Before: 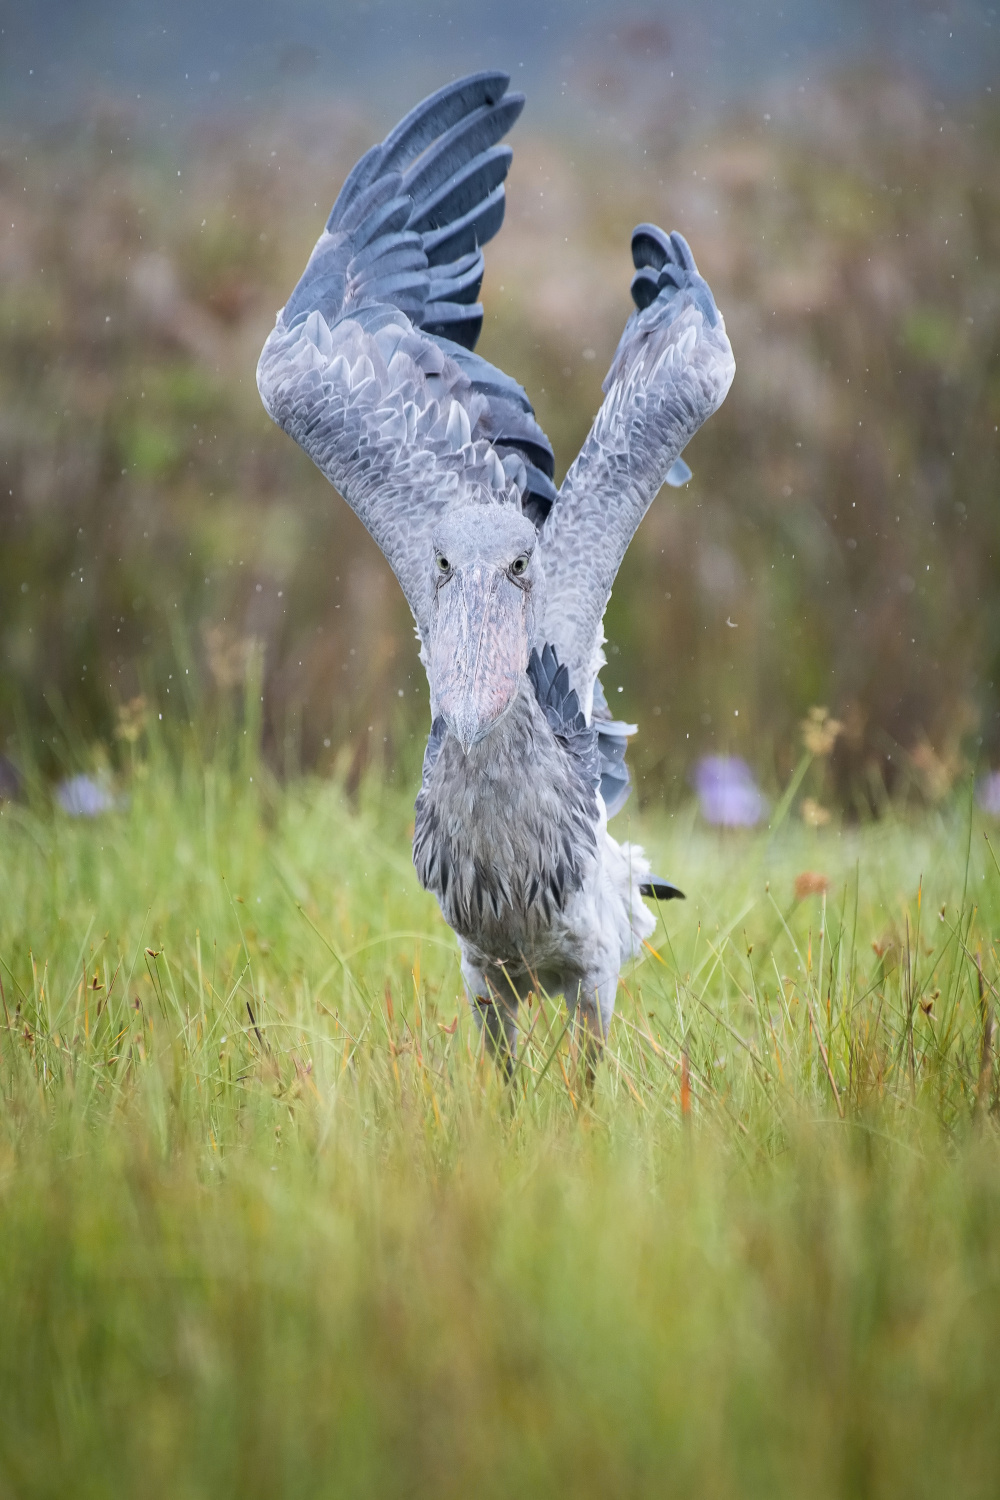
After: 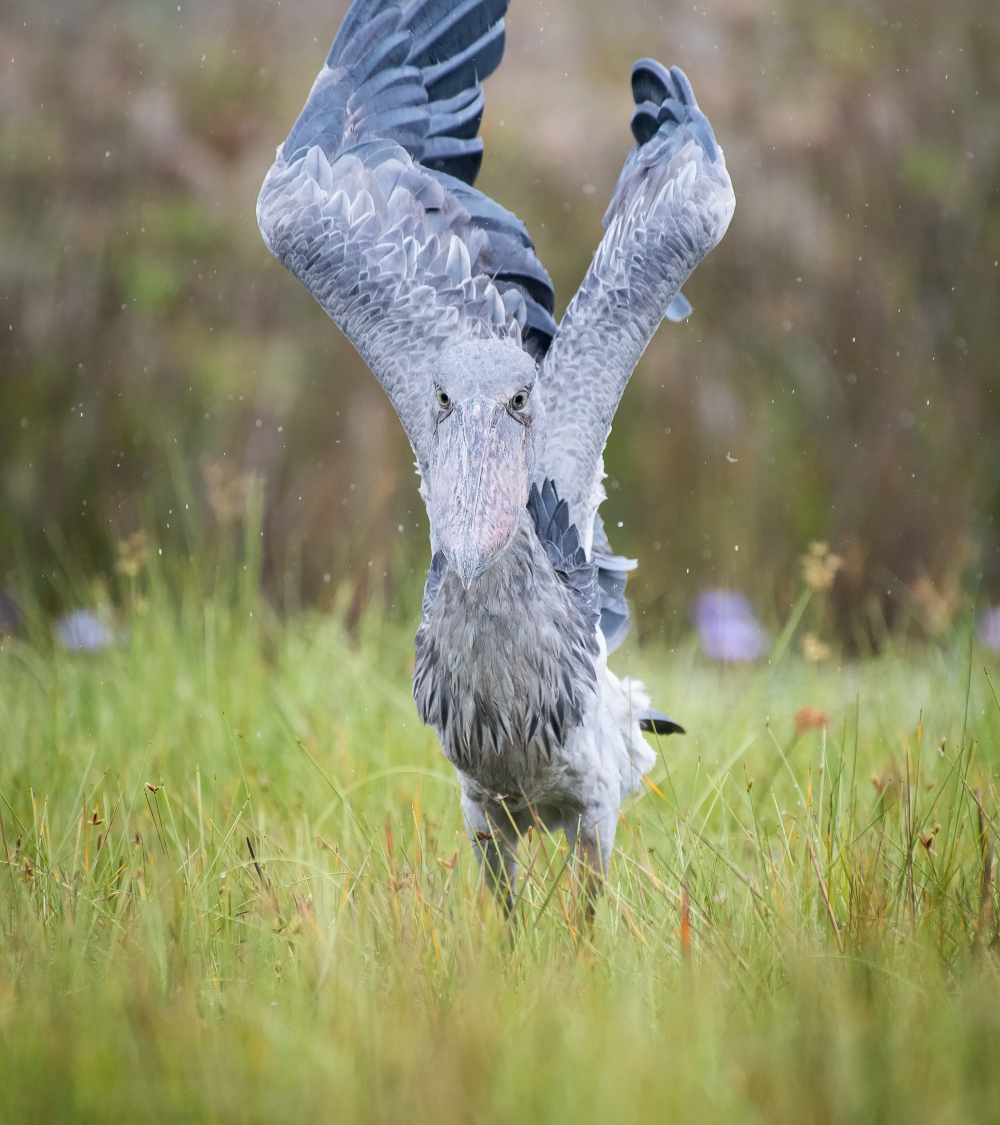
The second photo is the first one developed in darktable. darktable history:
crop: top 11.012%, bottom 13.966%
